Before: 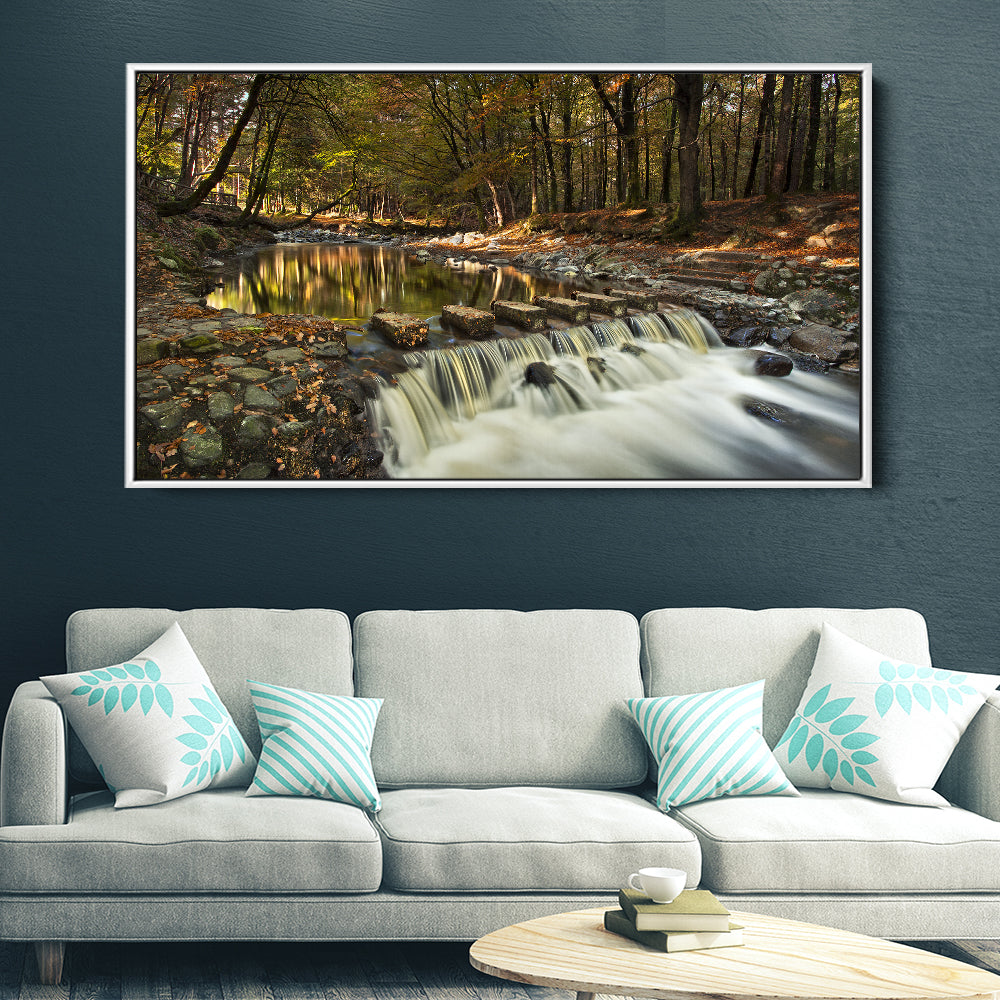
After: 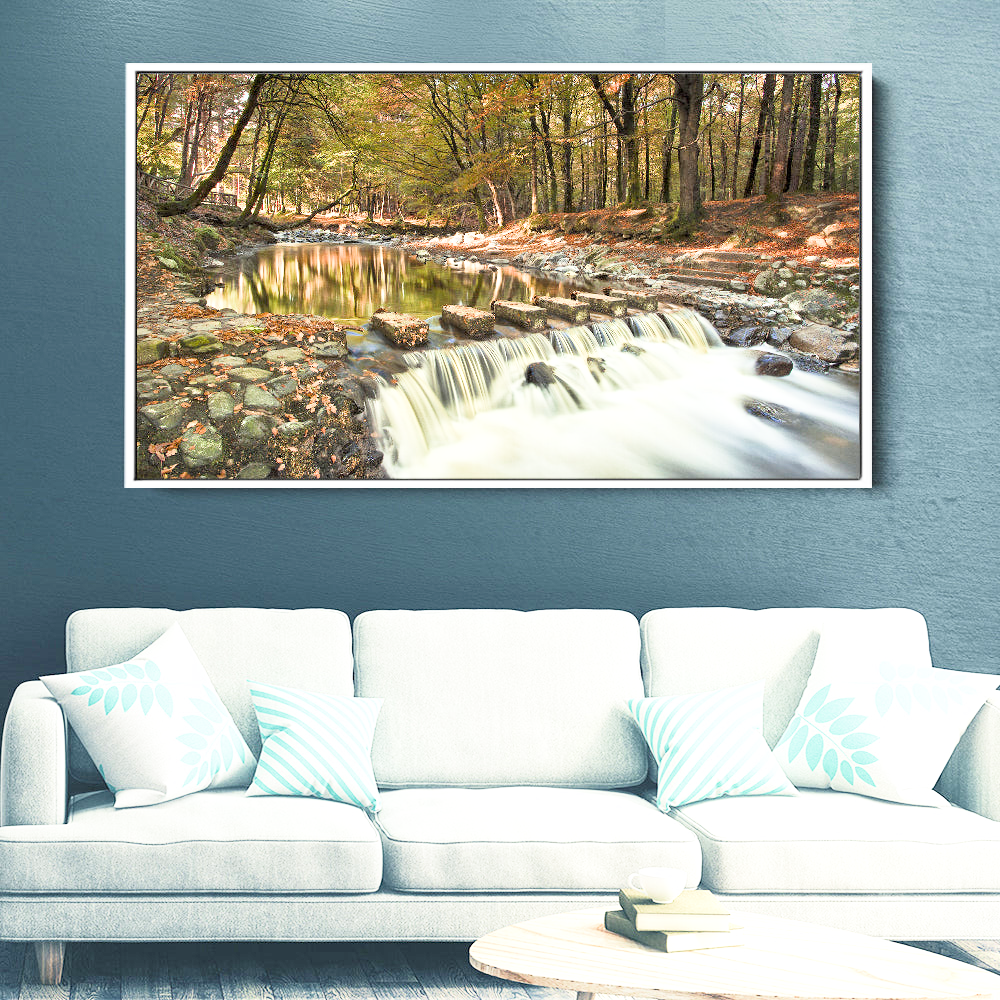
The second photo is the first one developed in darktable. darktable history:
tone equalizer: -8 EV -1.08 EV, -7 EV -1.01 EV, -6 EV -0.867 EV, -5 EV -0.578 EV, -3 EV 0.578 EV, -2 EV 0.867 EV, -1 EV 1.01 EV, +0 EV 1.08 EV, edges refinement/feathering 500, mask exposure compensation -1.57 EV, preserve details no
filmic rgb: middle gray luminance 2.5%, black relative exposure -10 EV, white relative exposure 7 EV, threshold 6 EV, dynamic range scaling 10%, target black luminance 0%, hardness 3.19, latitude 44.39%, contrast 0.682, highlights saturation mix 5%, shadows ↔ highlights balance 13.63%, add noise in highlights 0, color science v3 (2019), use custom middle-gray values true, iterations of high-quality reconstruction 0, contrast in highlights soft, enable highlight reconstruction true
